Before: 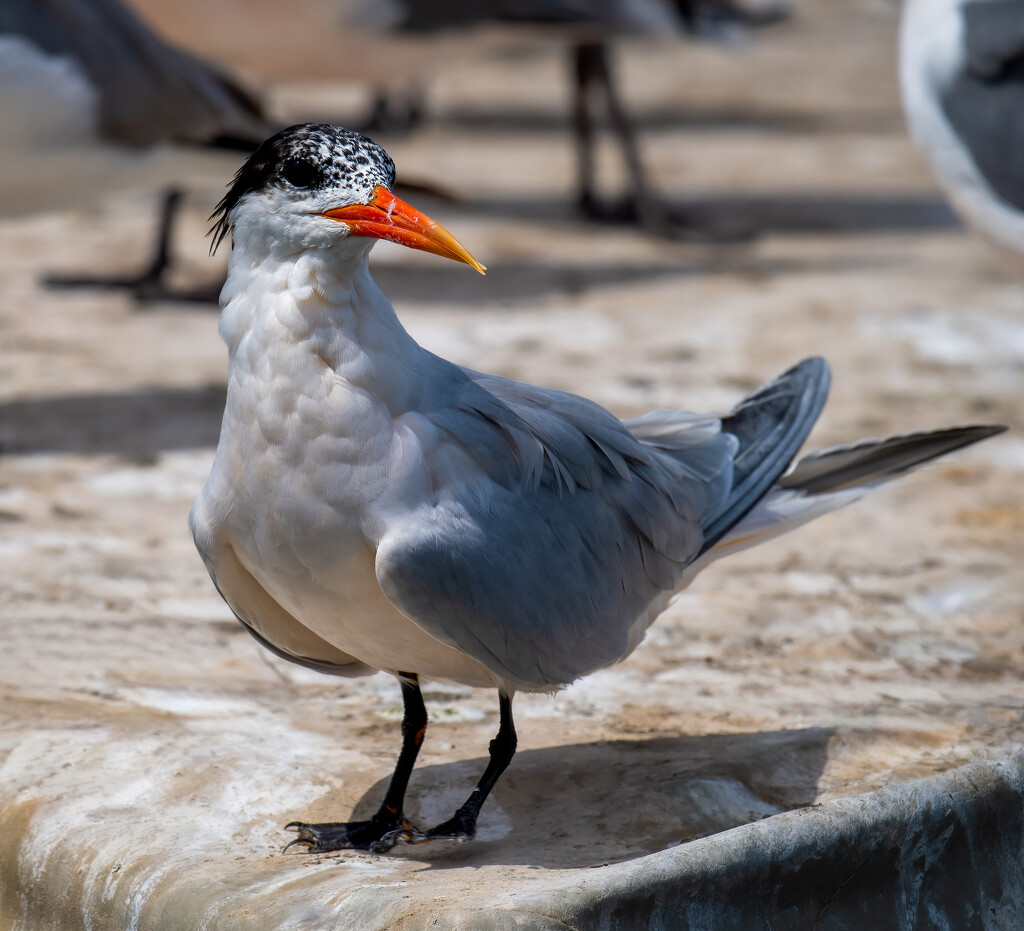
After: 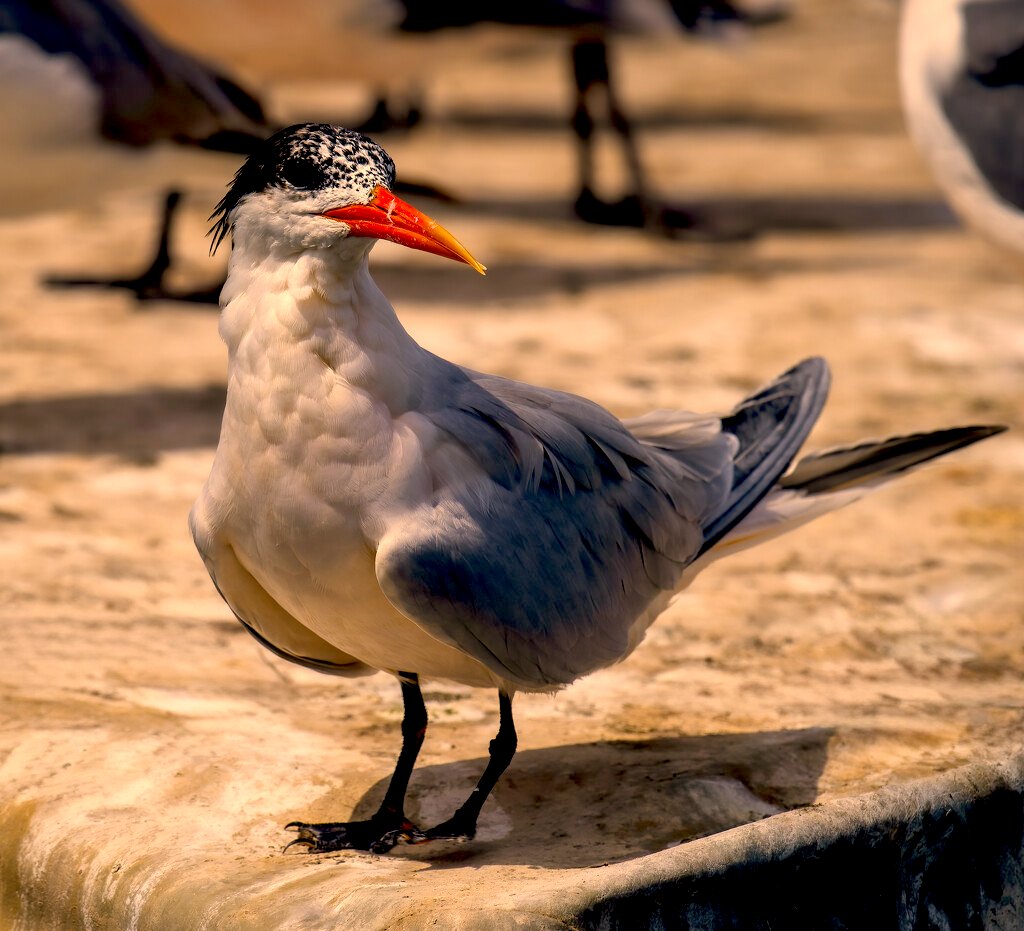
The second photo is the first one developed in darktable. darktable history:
exposure: black level correction 0.023, exposure 0.18 EV, compensate highlight preservation false
color correction: highlights a* 18.58, highlights b* 35.6, shadows a* 1.14, shadows b* 6.13, saturation 1.02
